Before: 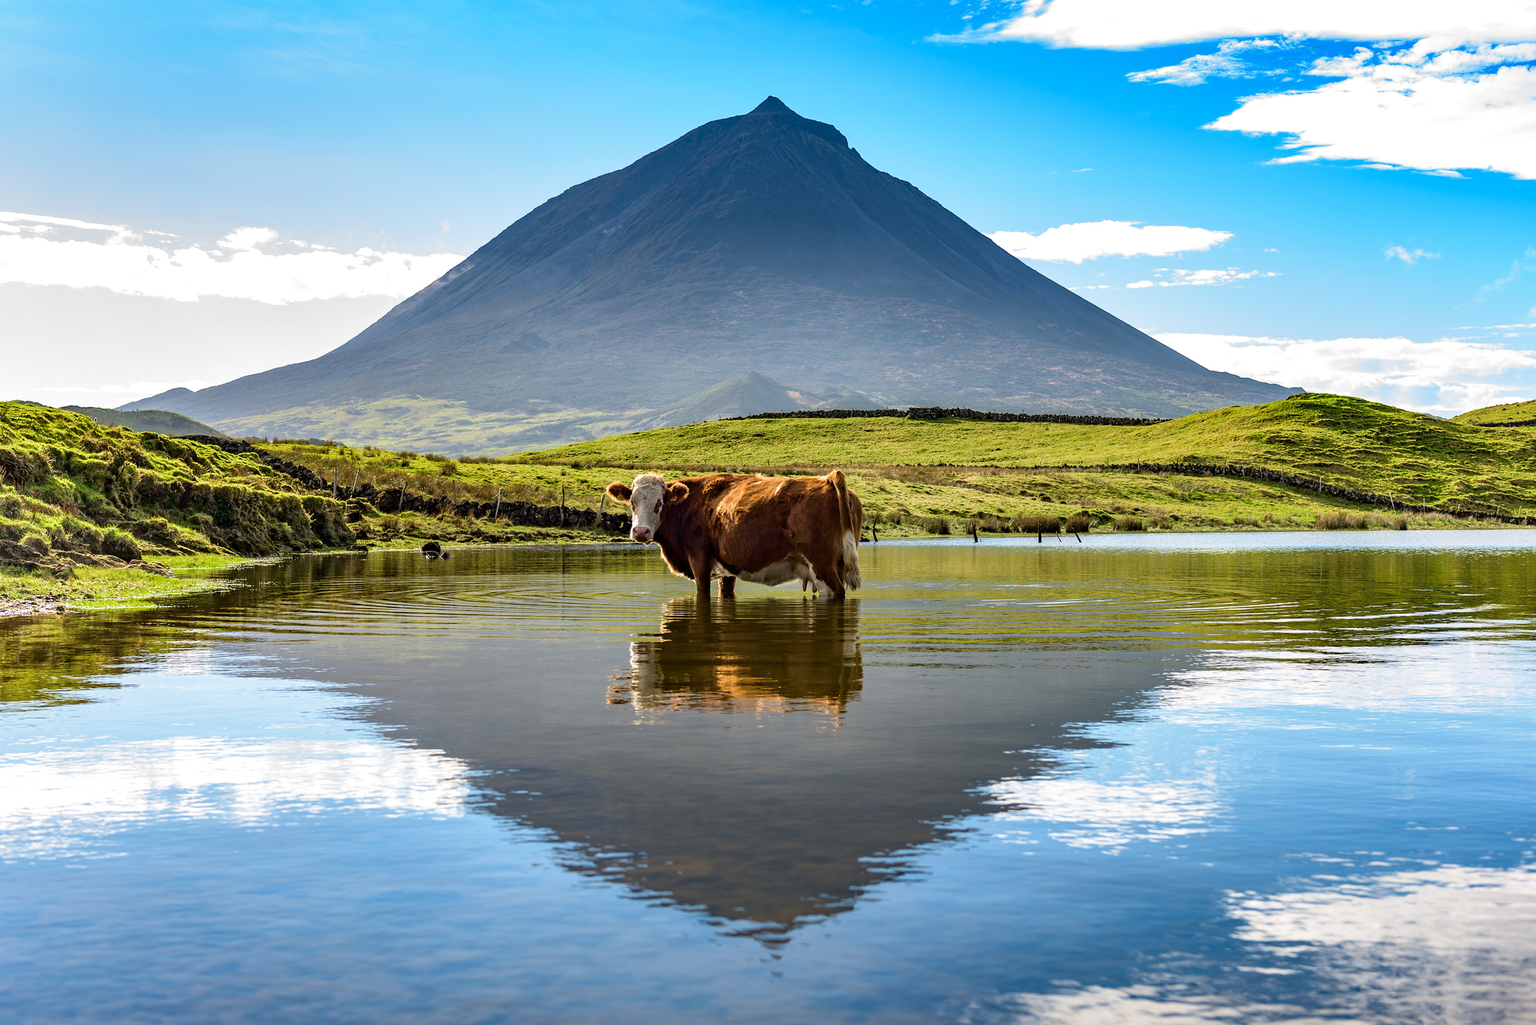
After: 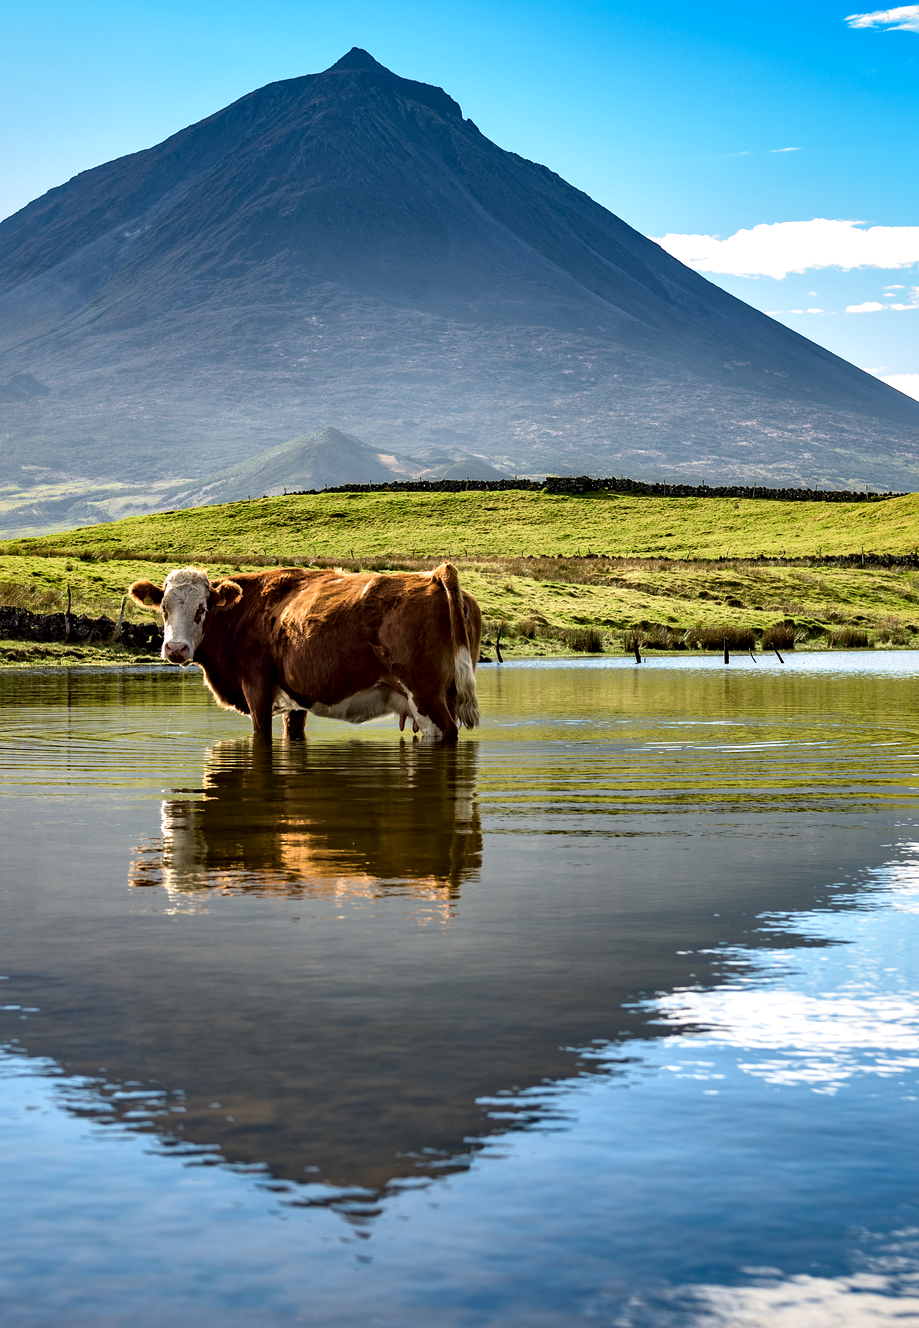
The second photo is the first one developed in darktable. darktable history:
local contrast: mode bilateral grid, contrast 25, coarseness 60, detail 151%, midtone range 0.2
crop: left 33.452%, top 6.025%, right 23.155%
